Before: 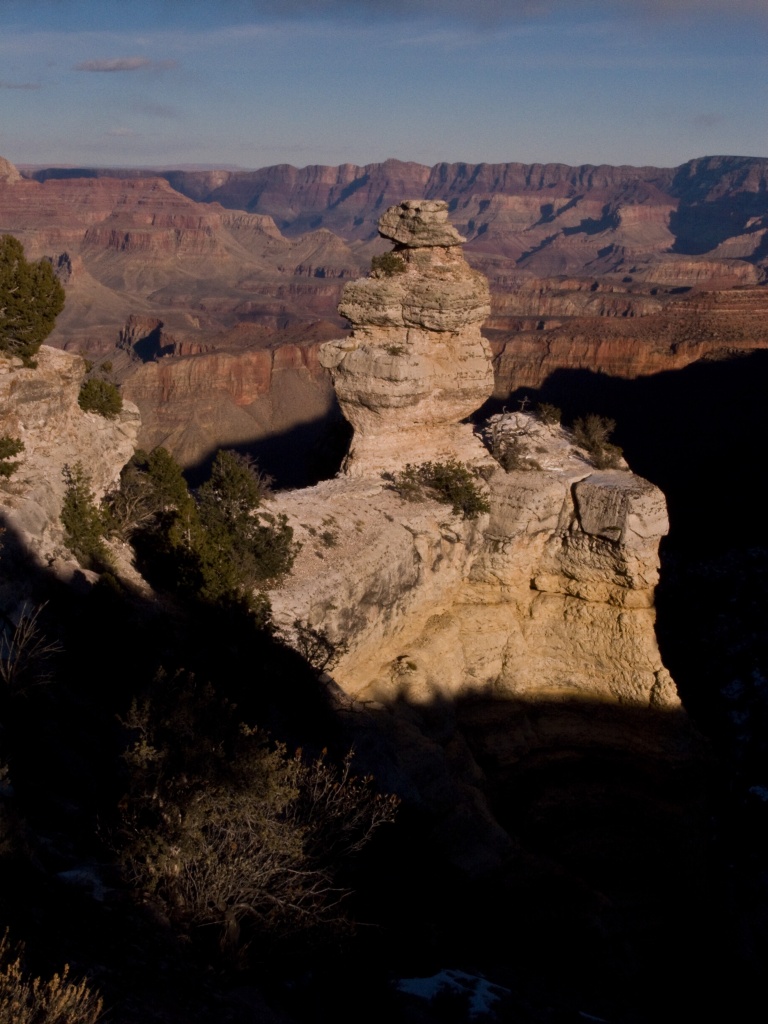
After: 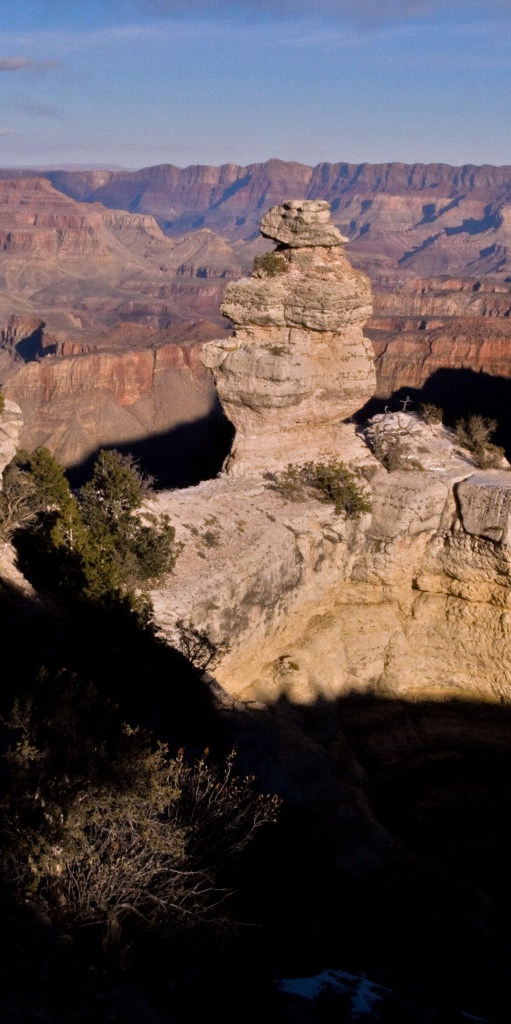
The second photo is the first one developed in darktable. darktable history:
white balance: red 0.984, blue 1.059
tone equalizer: -7 EV 0.15 EV, -6 EV 0.6 EV, -5 EV 1.15 EV, -4 EV 1.33 EV, -3 EV 1.15 EV, -2 EV 0.6 EV, -1 EV 0.15 EV, mask exposure compensation -0.5 EV
crop: left 15.419%, right 17.914%
color zones: curves: ch0 [(0.068, 0.464) (0.25, 0.5) (0.48, 0.508) (0.75, 0.536) (0.886, 0.476) (0.967, 0.456)]; ch1 [(0.066, 0.456) (0.25, 0.5) (0.616, 0.508) (0.746, 0.56) (0.934, 0.444)]
